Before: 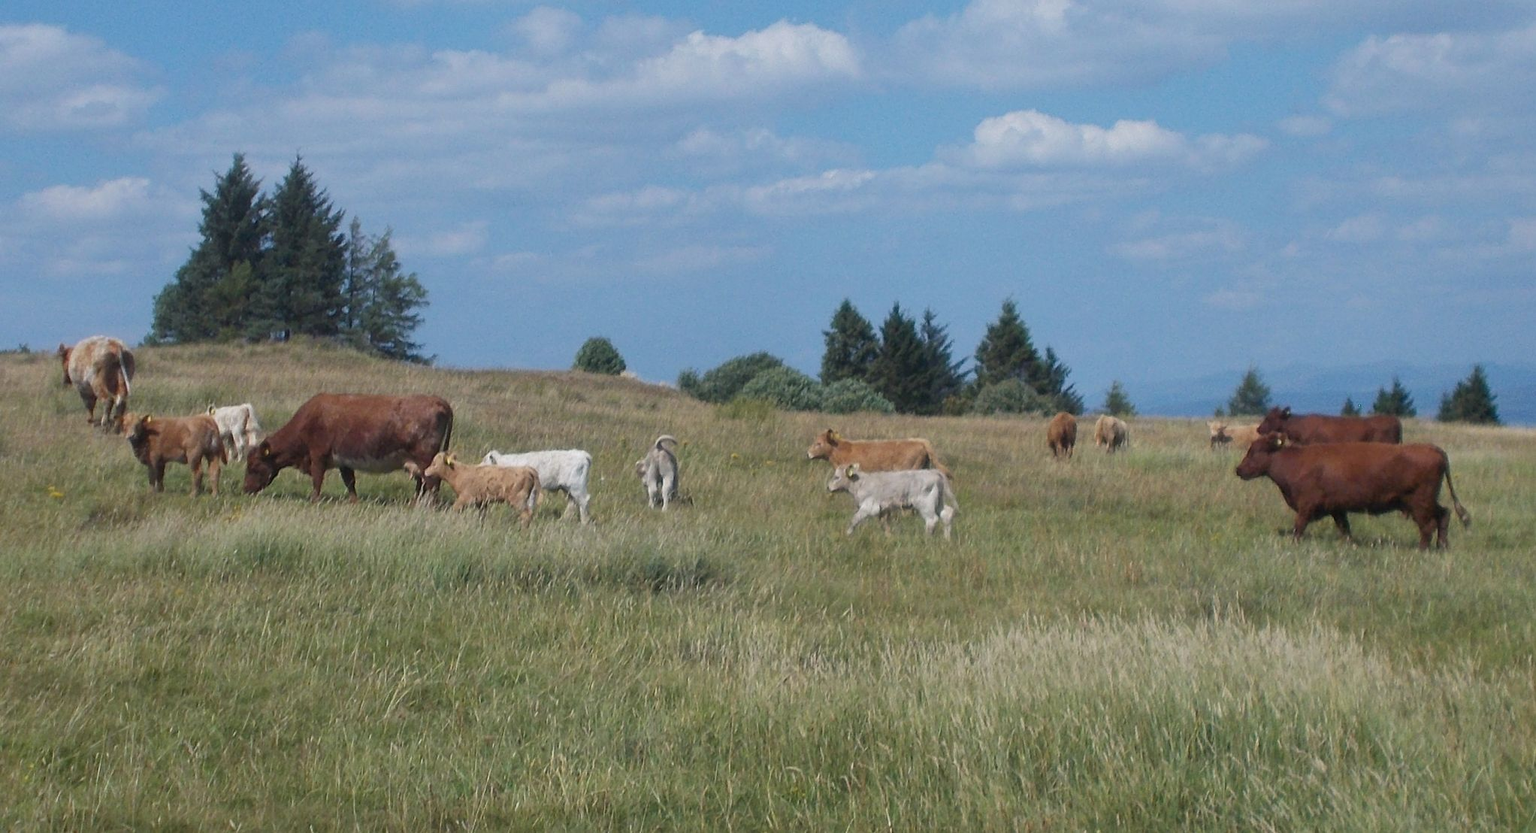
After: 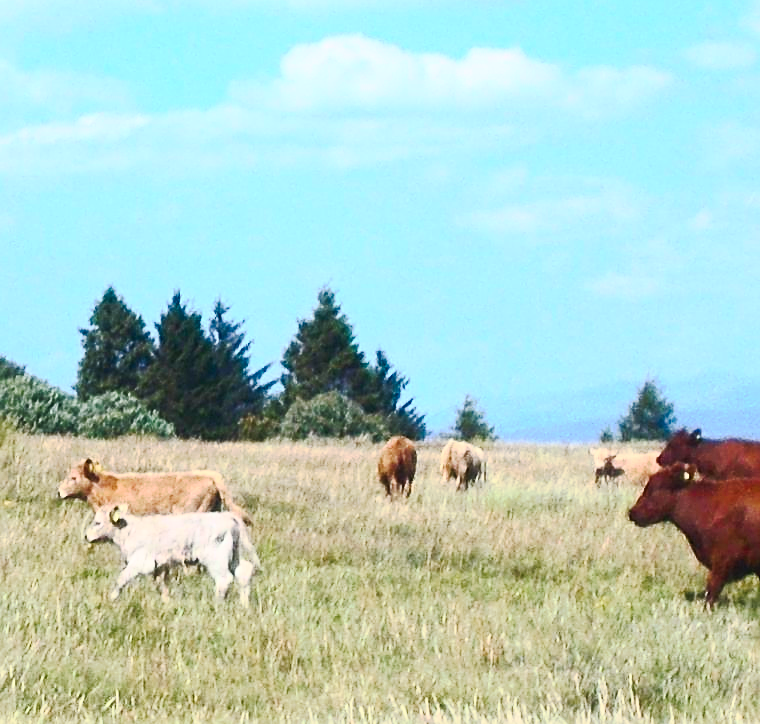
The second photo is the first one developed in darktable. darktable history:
crop and rotate: left 49.71%, top 10.151%, right 13.105%, bottom 24.491%
sharpen: radius 1.949
tone curve: curves: ch0 [(0, 0.023) (0.037, 0.04) (0.131, 0.128) (0.304, 0.331) (0.504, 0.584) (0.616, 0.687) (0.704, 0.764) (0.808, 0.823) (1, 1)]; ch1 [(0, 0) (0.301, 0.3) (0.477, 0.472) (0.493, 0.497) (0.508, 0.501) (0.544, 0.541) (0.563, 0.565) (0.626, 0.66) (0.721, 0.776) (1, 1)]; ch2 [(0, 0) (0.249, 0.216) (0.349, 0.343) (0.424, 0.442) (0.476, 0.483) (0.502, 0.5) (0.517, 0.519) (0.532, 0.553) (0.569, 0.587) (0.634, 0.628) (0.706, 0.729) (0.828, 0.742) (1, 0.9)], preserve colors none
contrast brightness saturation: contrast 0.819, brightness 0.584, saturation 0.575
